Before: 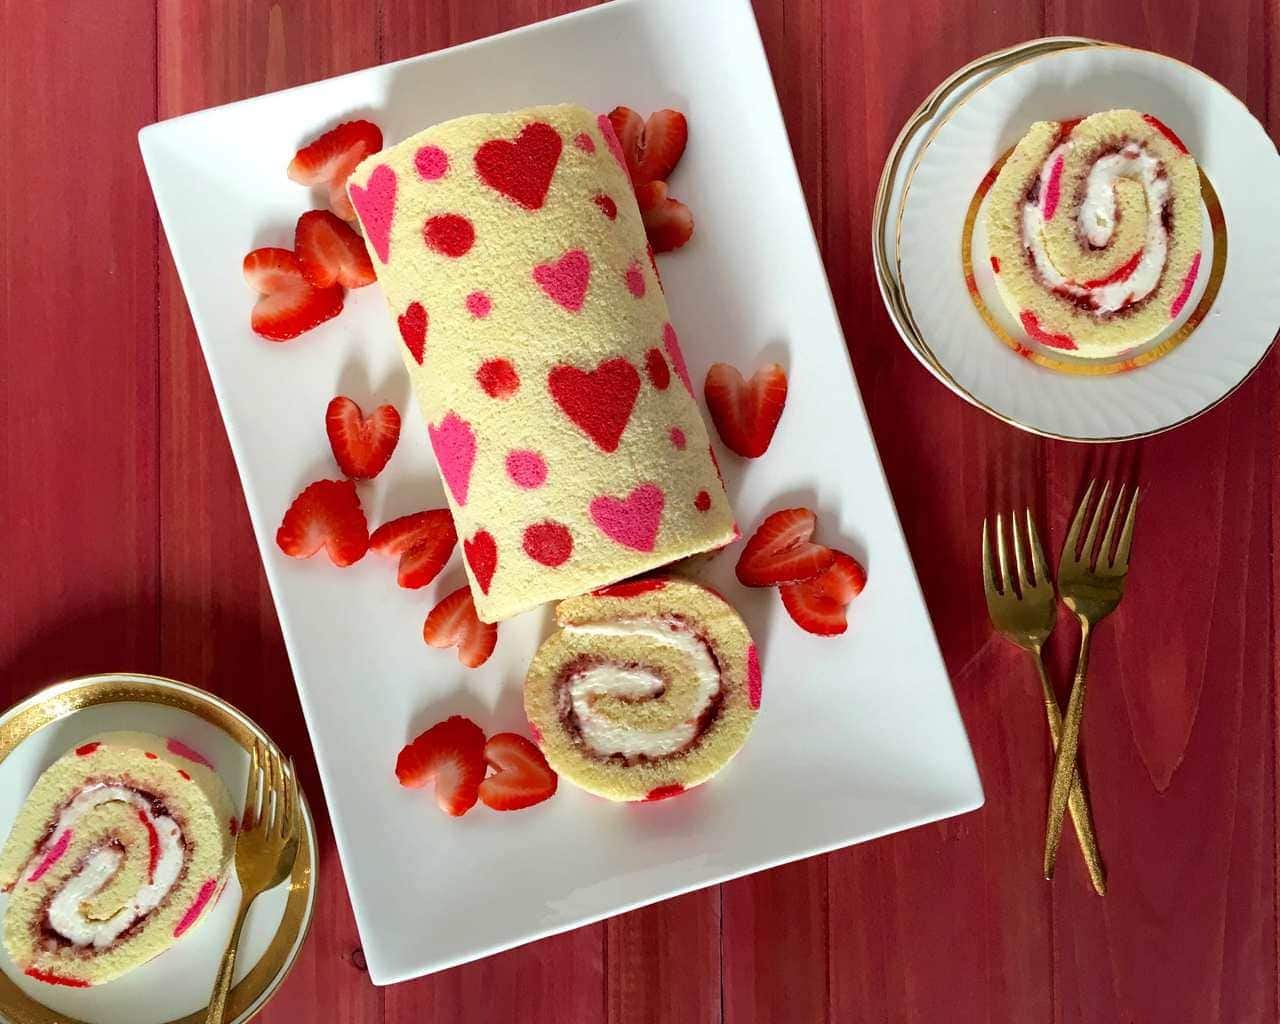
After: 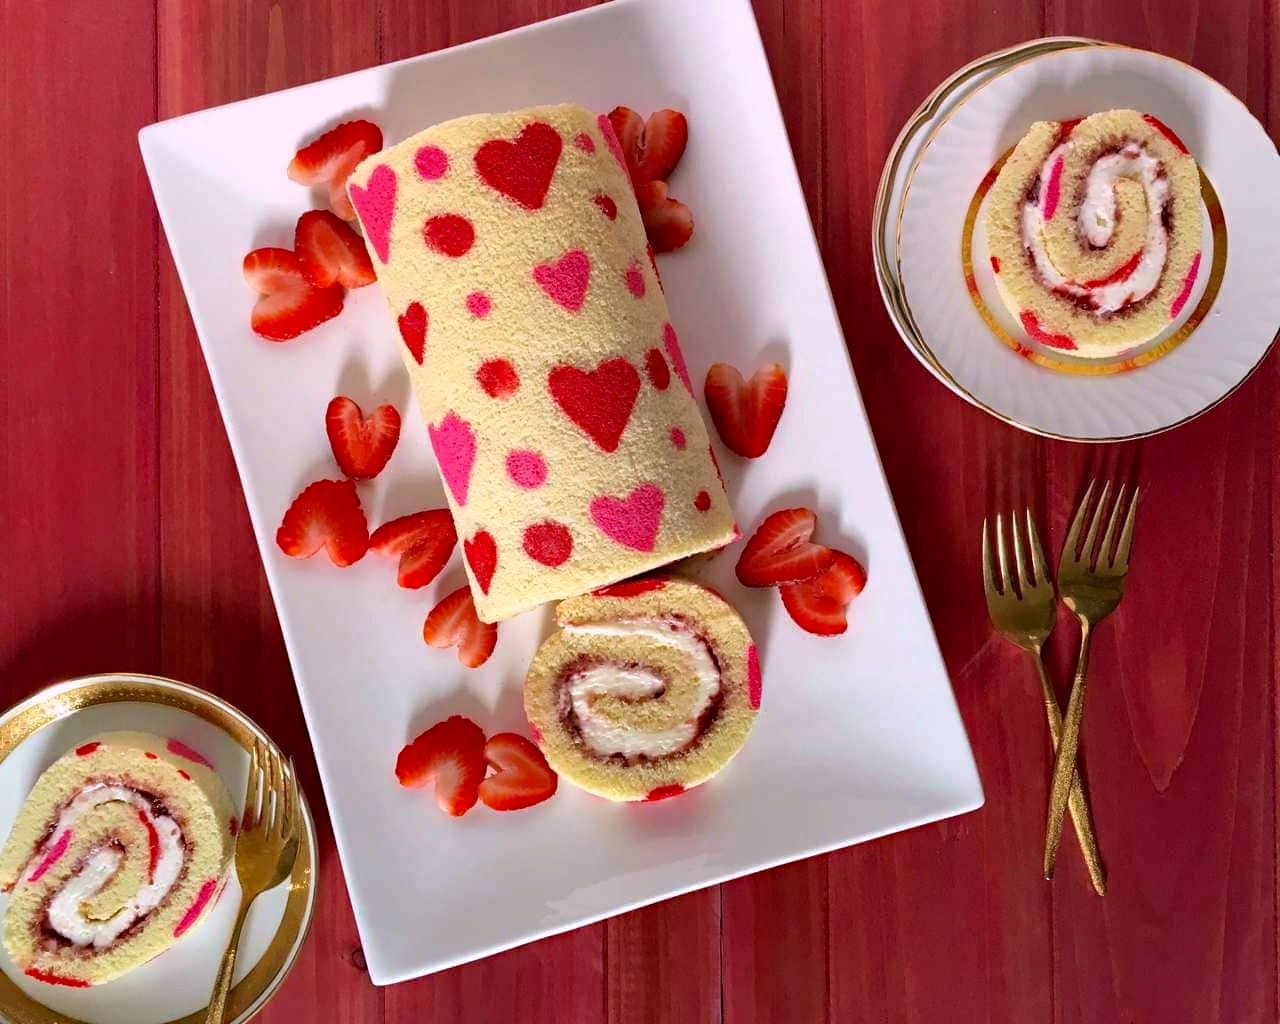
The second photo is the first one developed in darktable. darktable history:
haze removal: compatibility mode true, adaptive false
graduated density: density 0.38 EV, hardness 21%, rotation -6.11°, saturation 32%
white balance: red 1.05, blue 1.072
